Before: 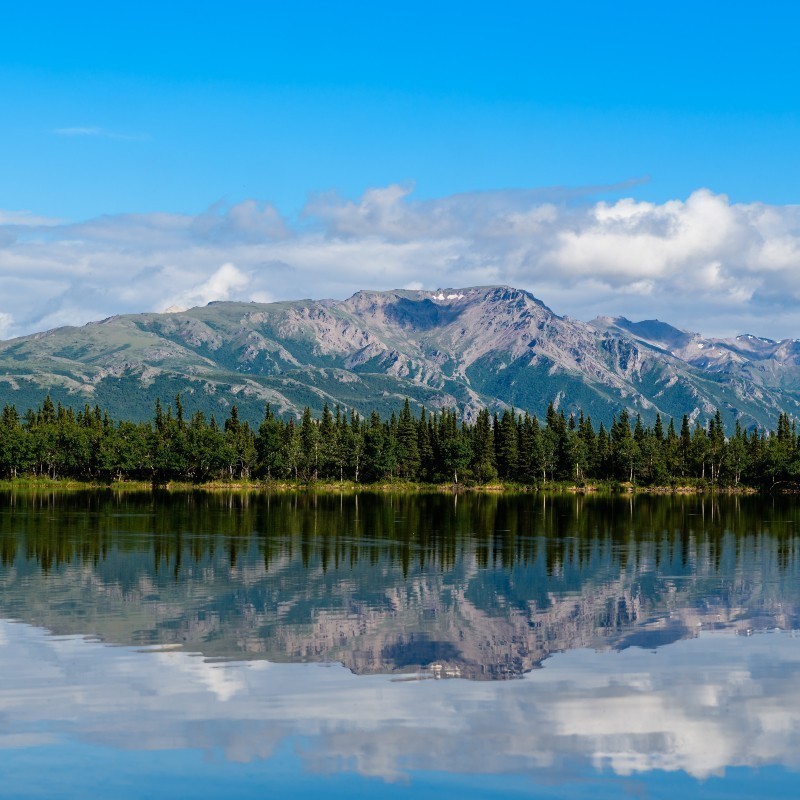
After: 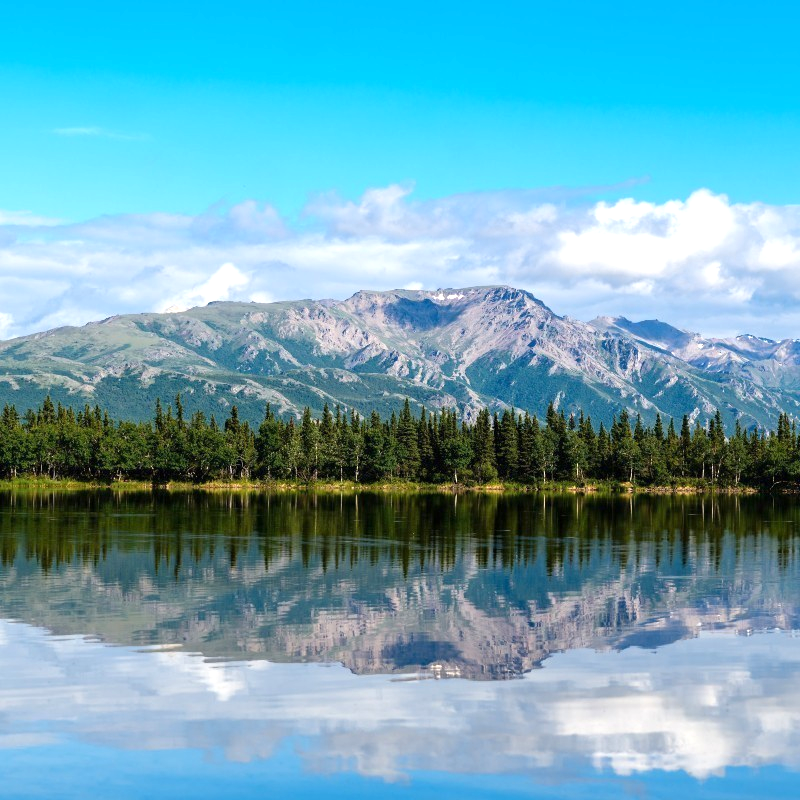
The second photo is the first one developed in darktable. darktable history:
exposure: exposure 0.667 EV, compensate exposure bias true, compensate highlight preservation false
